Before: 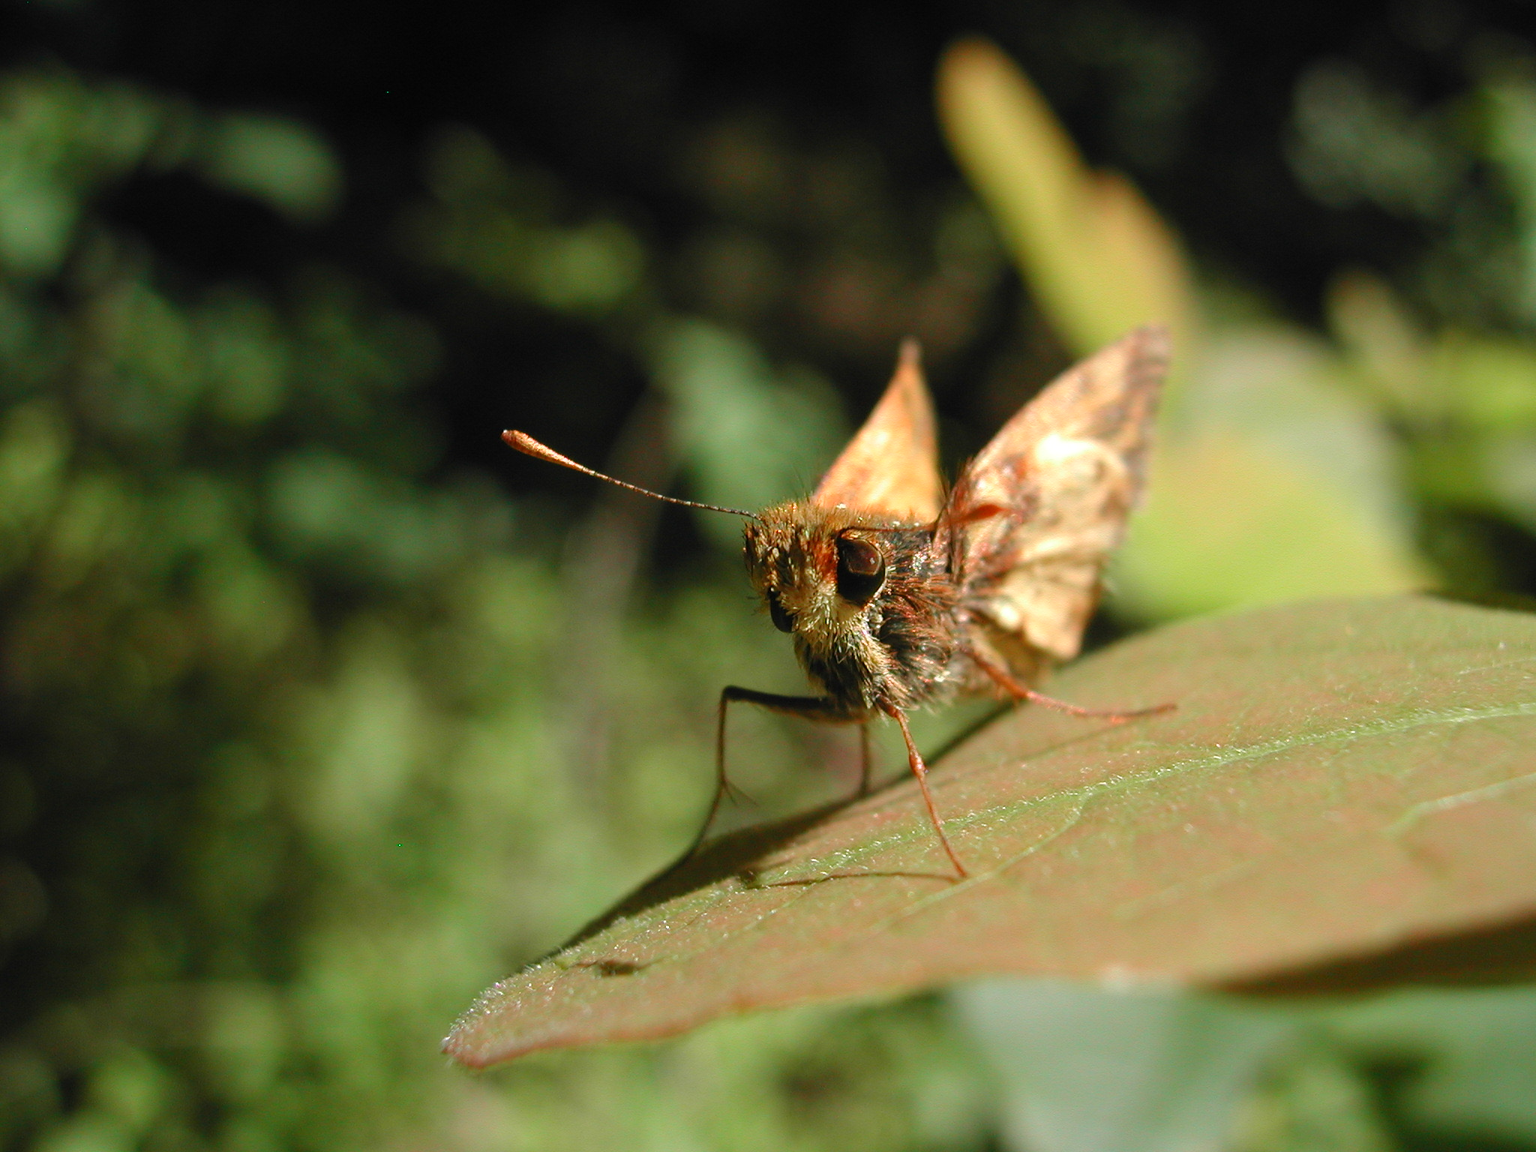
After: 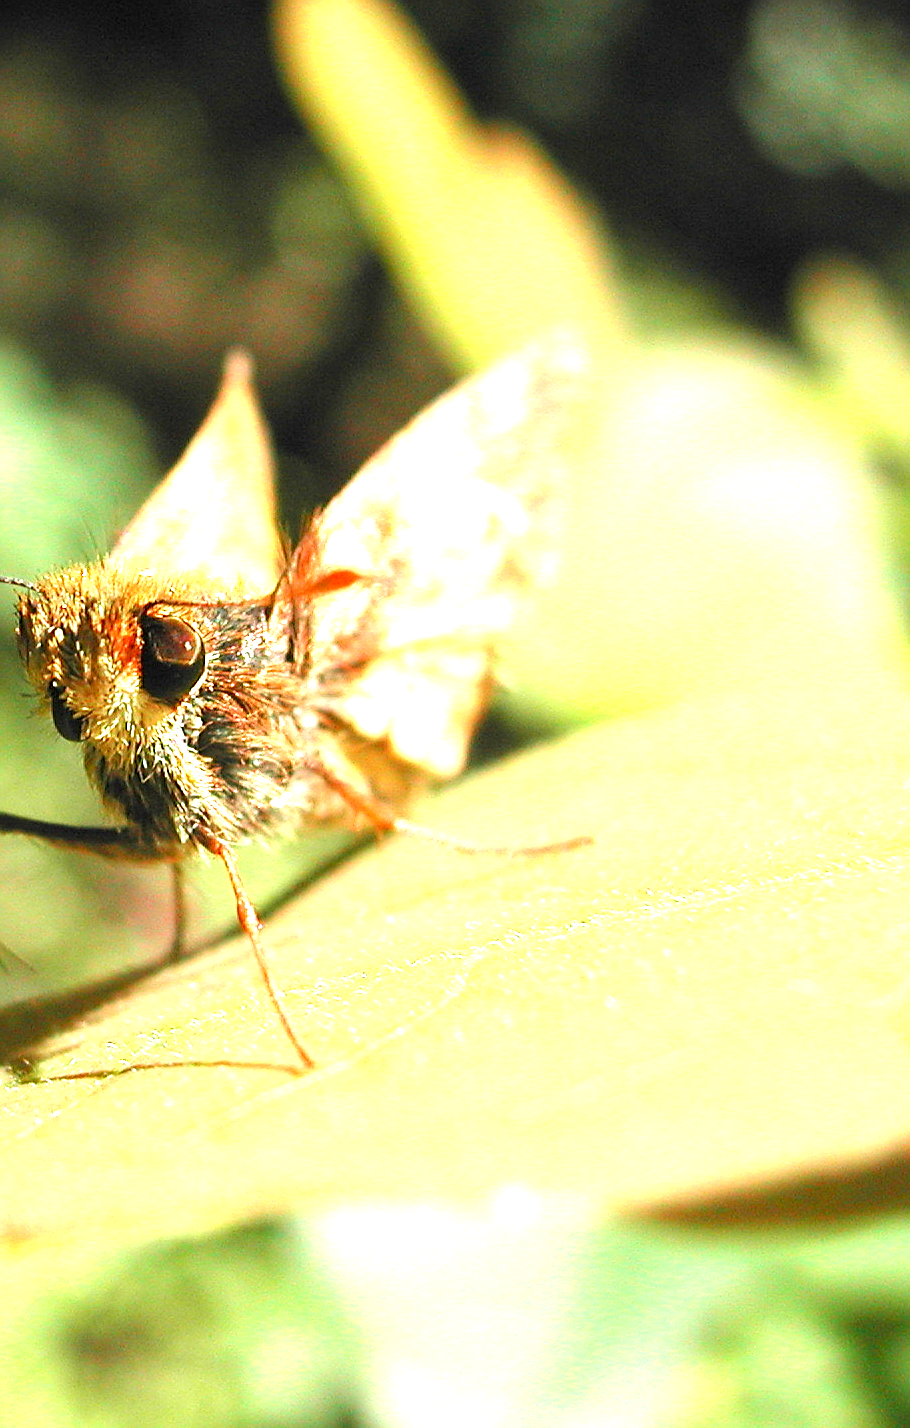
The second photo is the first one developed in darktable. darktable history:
white balance: emerald 1
crop: left 47.628%, top 6.643%, right 7.874%
exposure: black level correction 0.001, exposure 1.84 EV, compensate highlight preservation false
sharpen: on, module defaults
